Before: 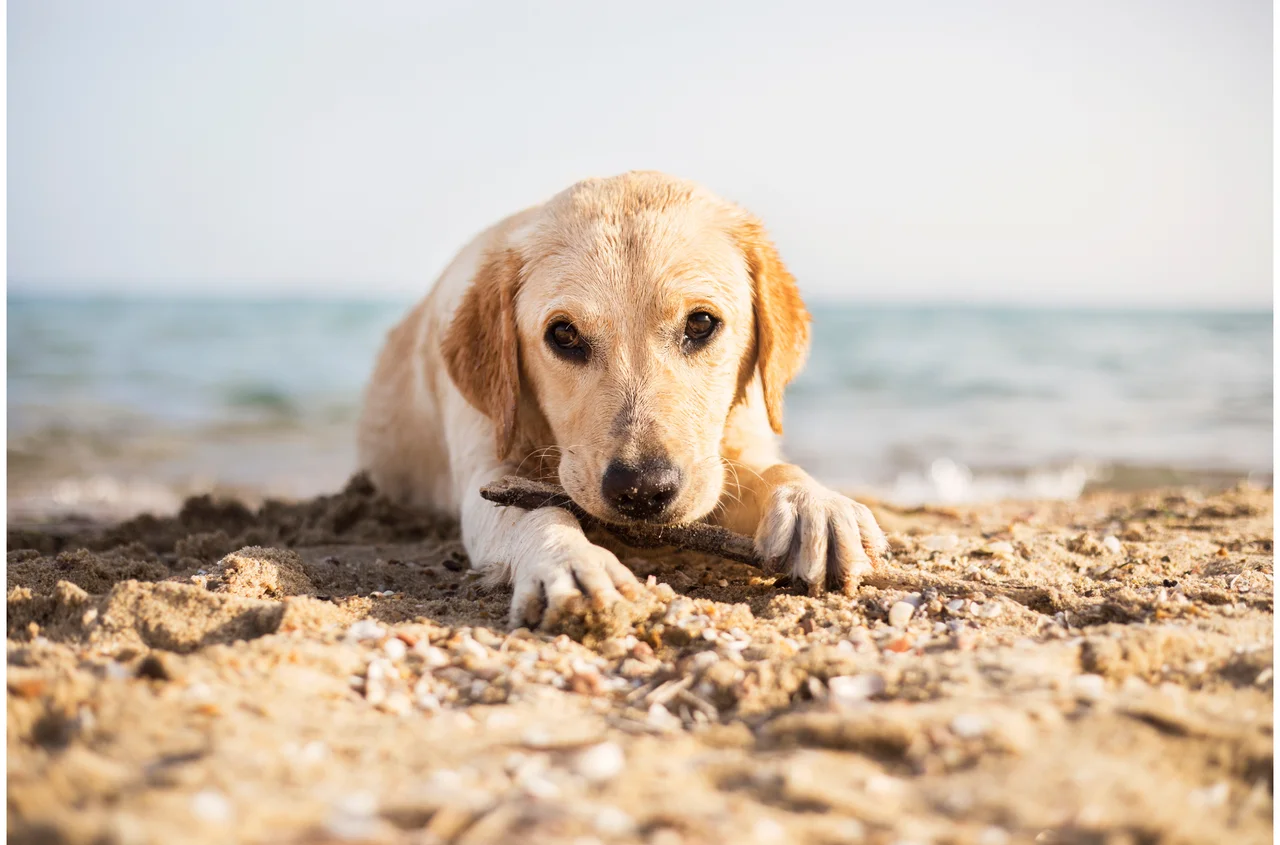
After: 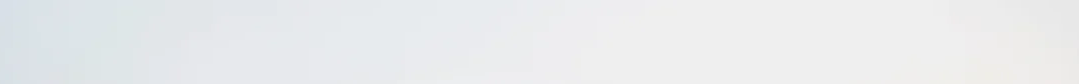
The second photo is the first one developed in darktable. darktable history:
crop and rotate: left 9.644%, top 9.491%, right 6.021%, bottom 80.509%
local contrast: on, module defaults
